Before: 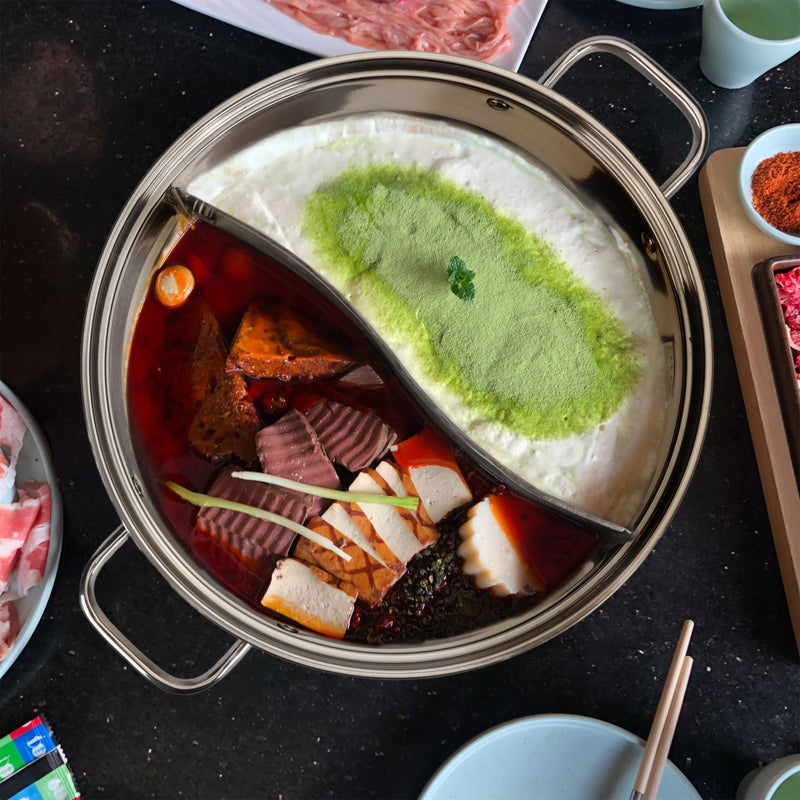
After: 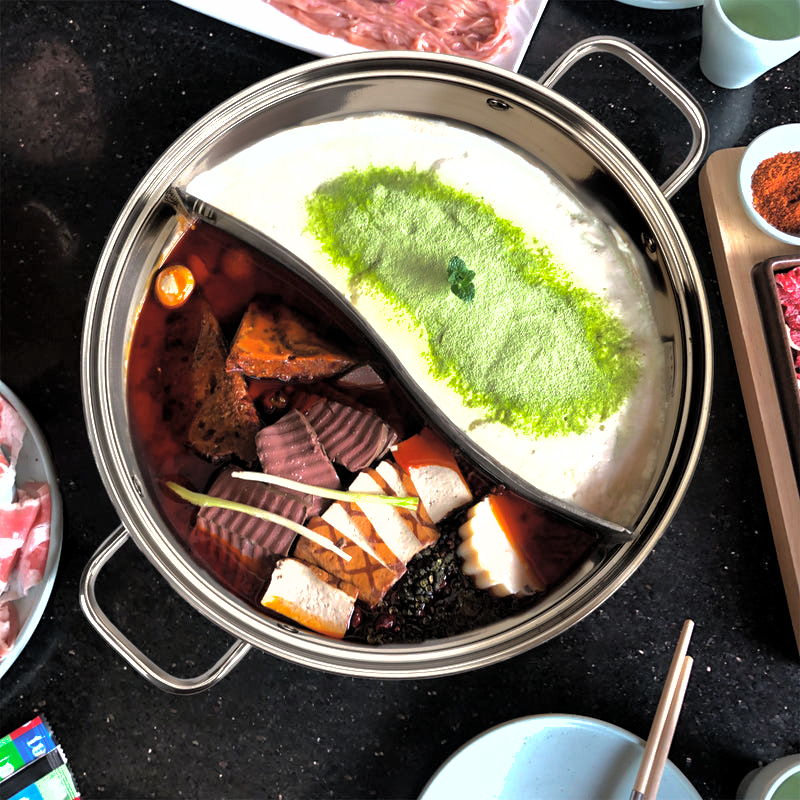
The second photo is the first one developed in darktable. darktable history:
shadows and highlights: on, module defaults
contrast brightness saturation: brightness 0.118
levels: levels [0.044, 0.475, 0.791]
